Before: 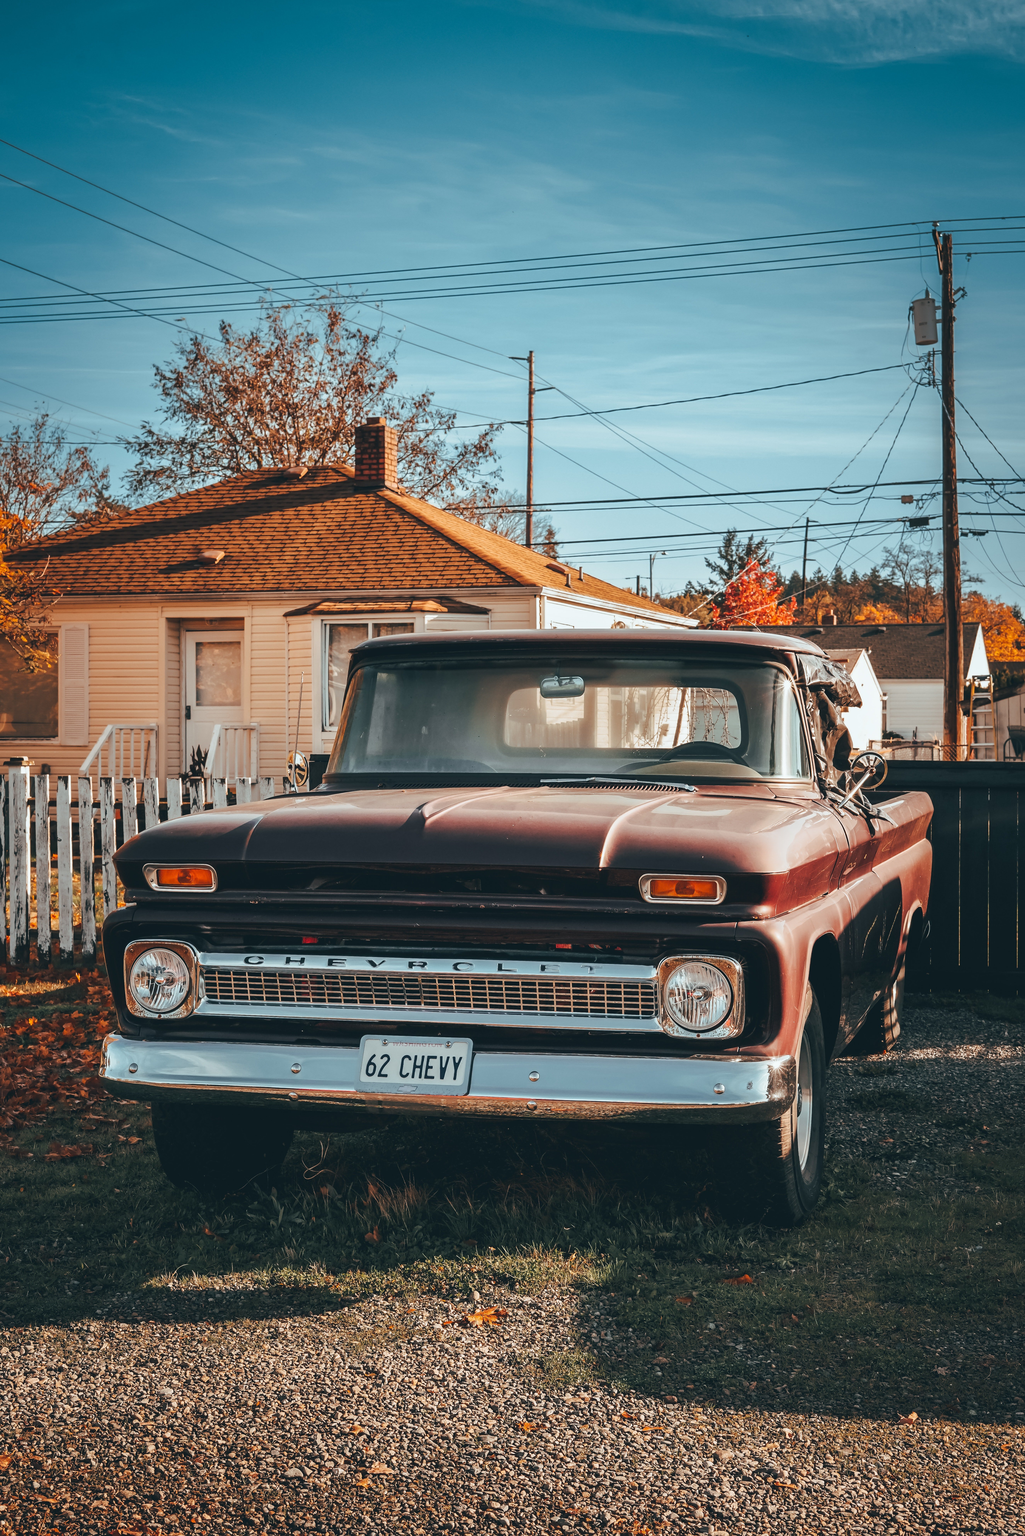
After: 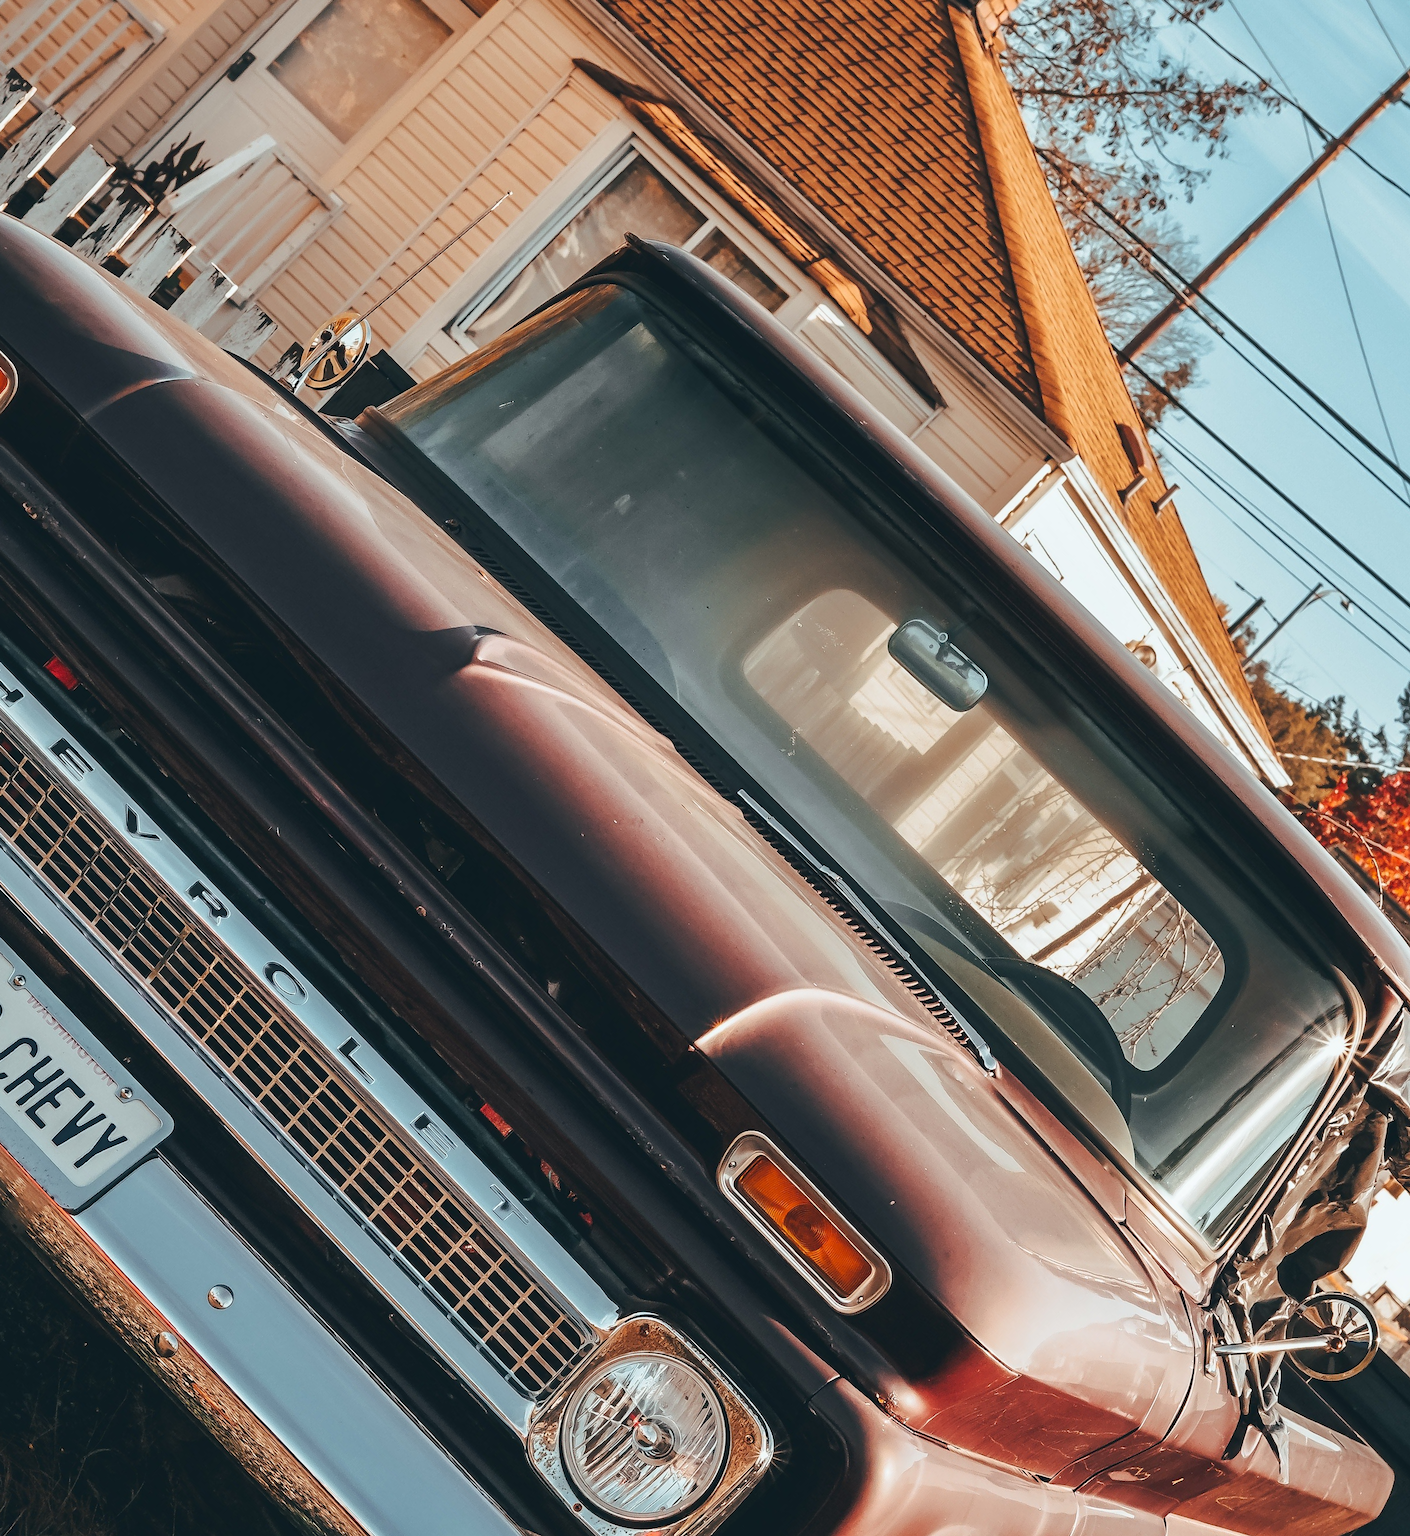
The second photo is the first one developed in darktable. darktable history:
crop and rotate: angle -44.48°, top 16.292%, right 0.985%, bottom 11.761%
